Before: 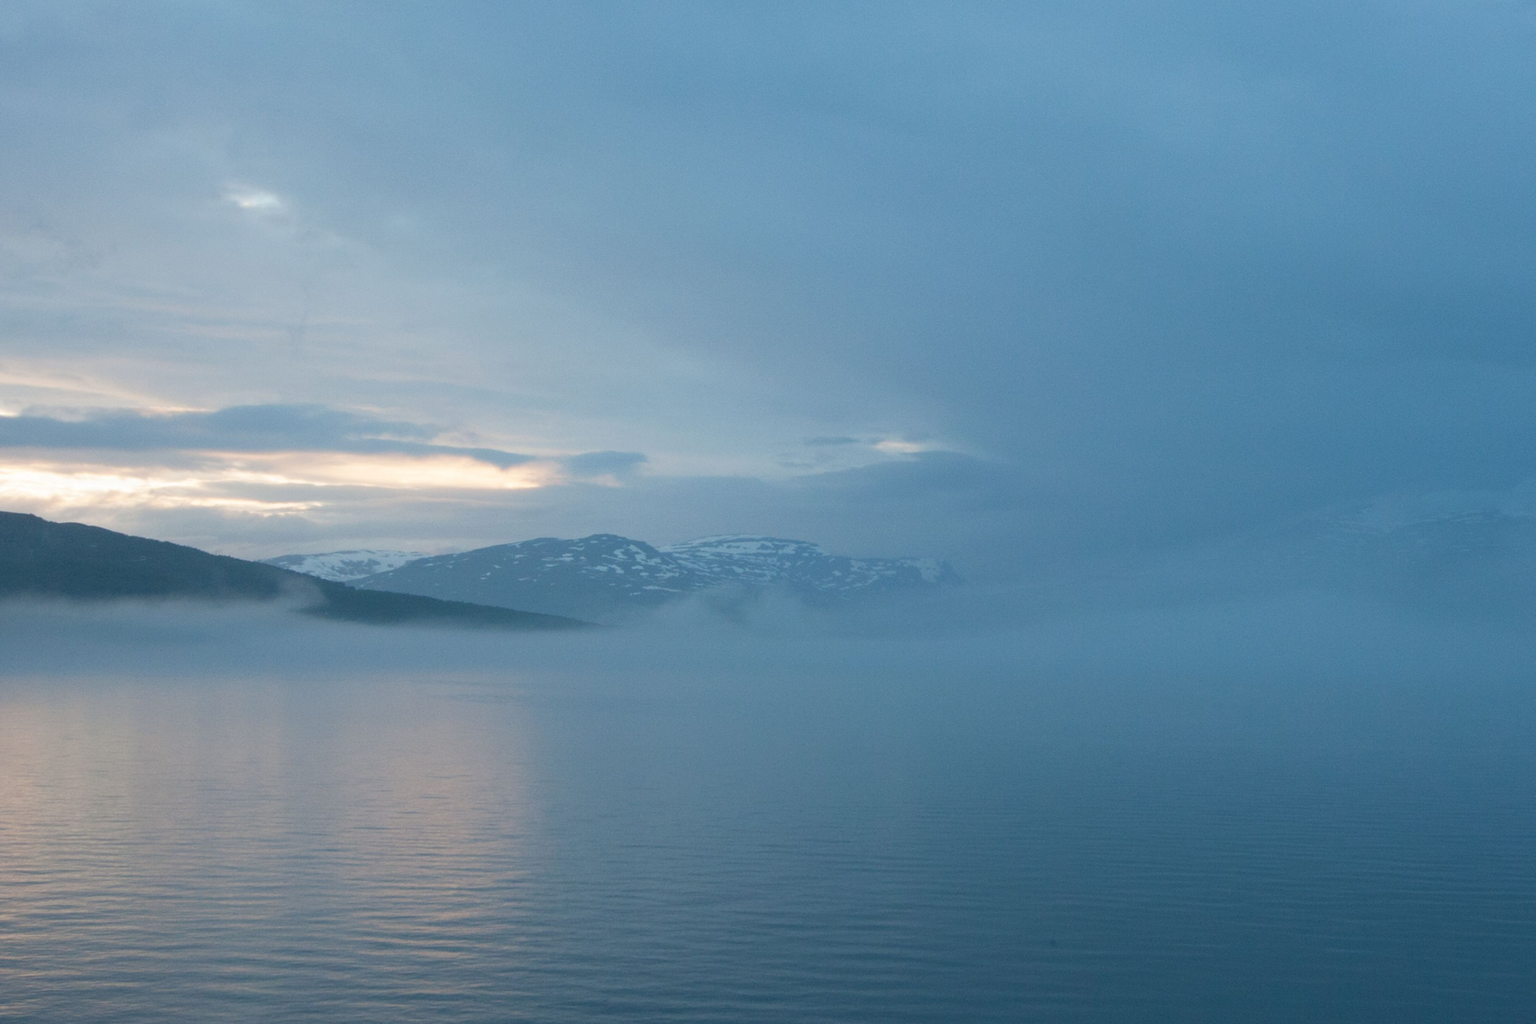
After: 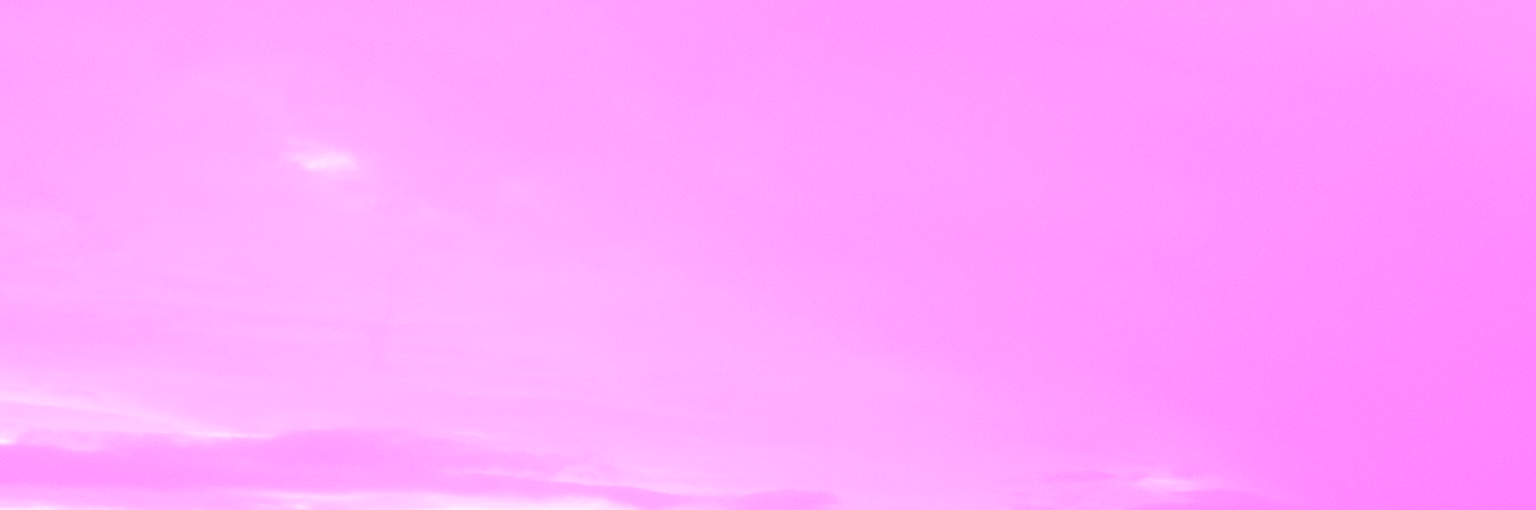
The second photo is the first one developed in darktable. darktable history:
crop: left 0.579%, top 7.627%, right 23.167%, bottom 54.275%
white balance: red 4.26, blue 1.802
